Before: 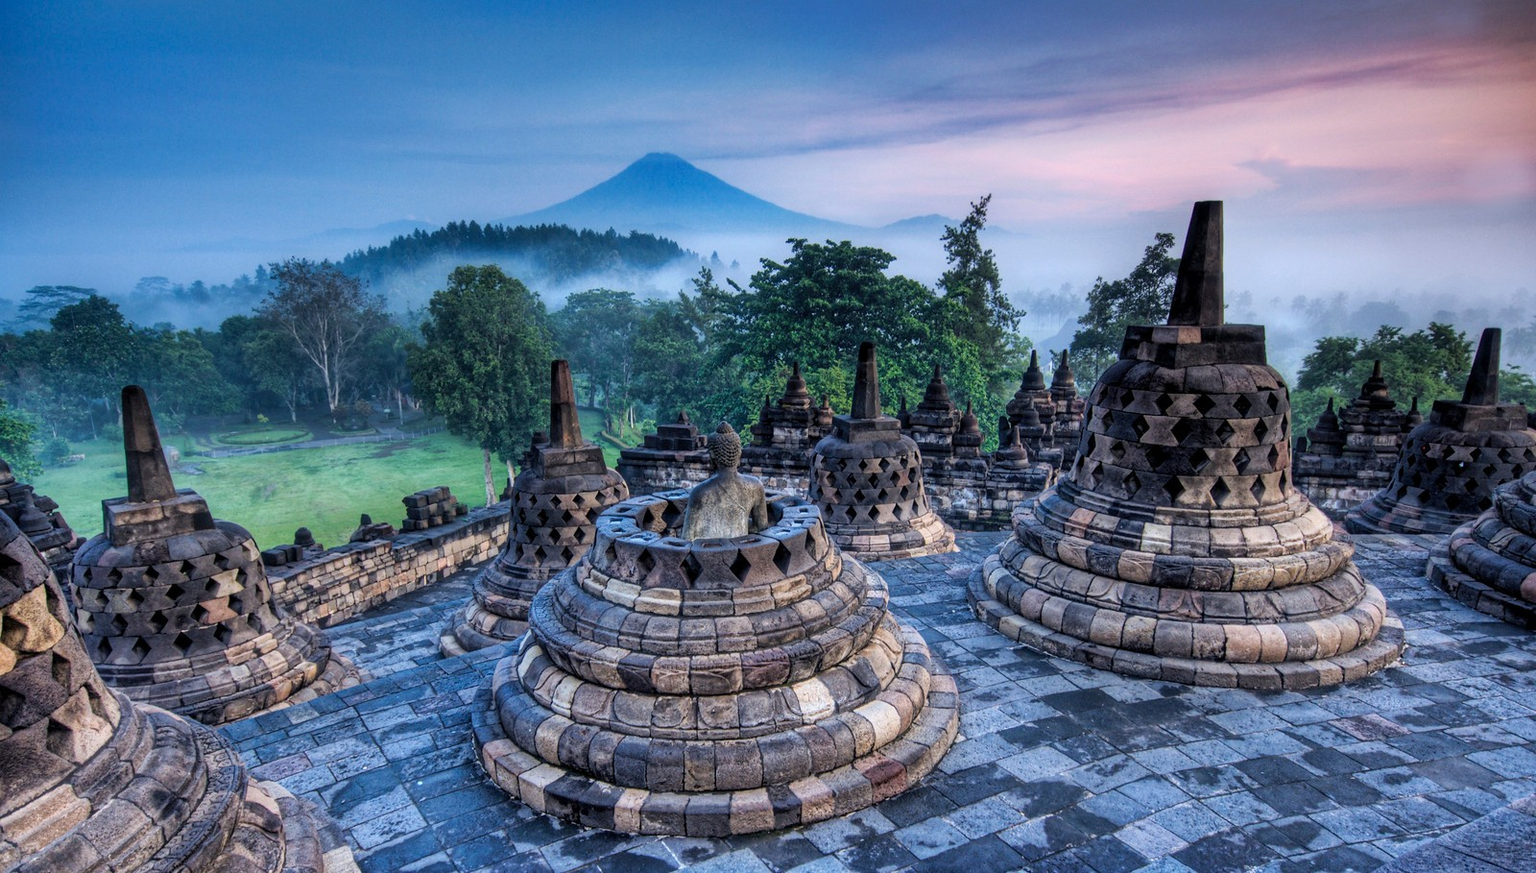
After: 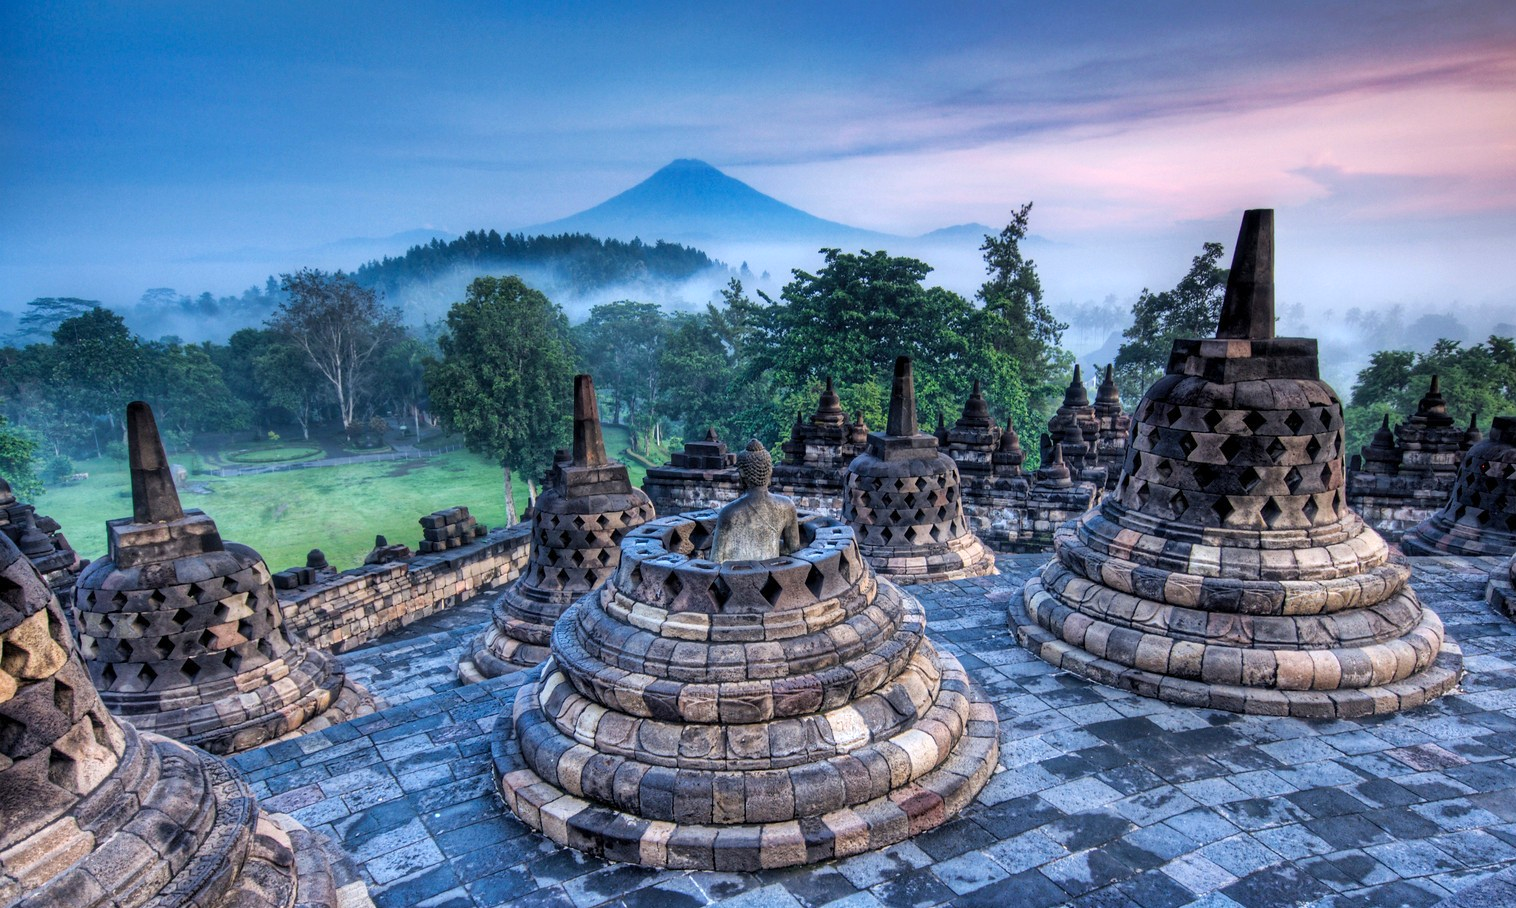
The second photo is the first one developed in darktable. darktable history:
crop and rotate: right 5.222%
exposure: exposure 0.213 EV, compensate highlight preservation false
